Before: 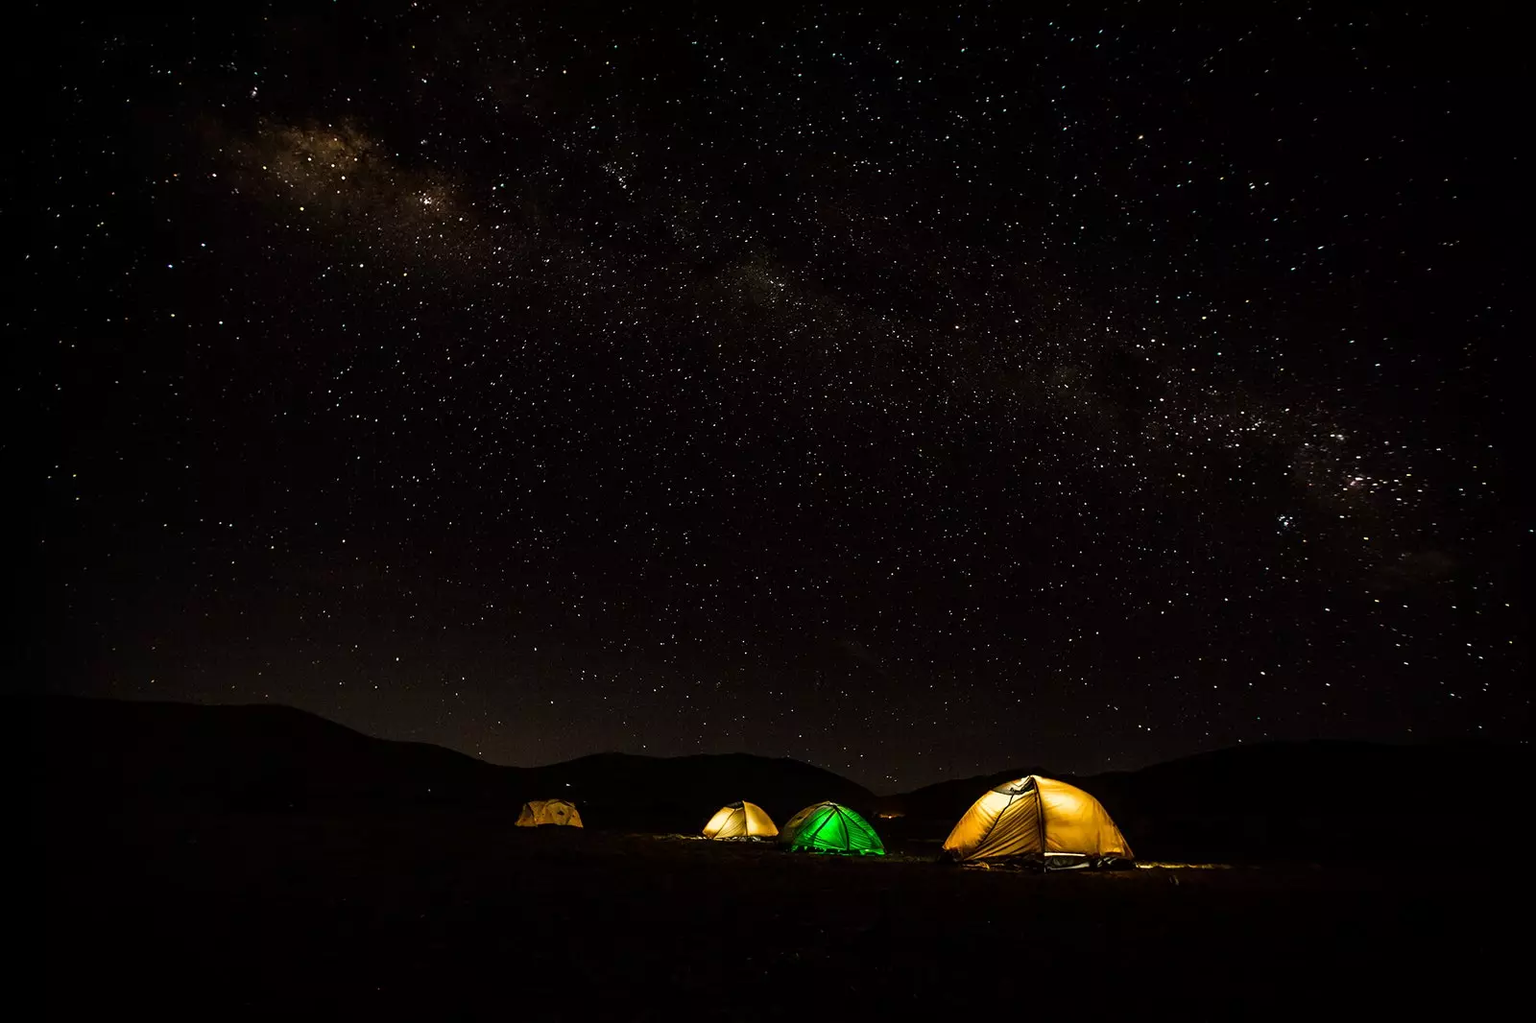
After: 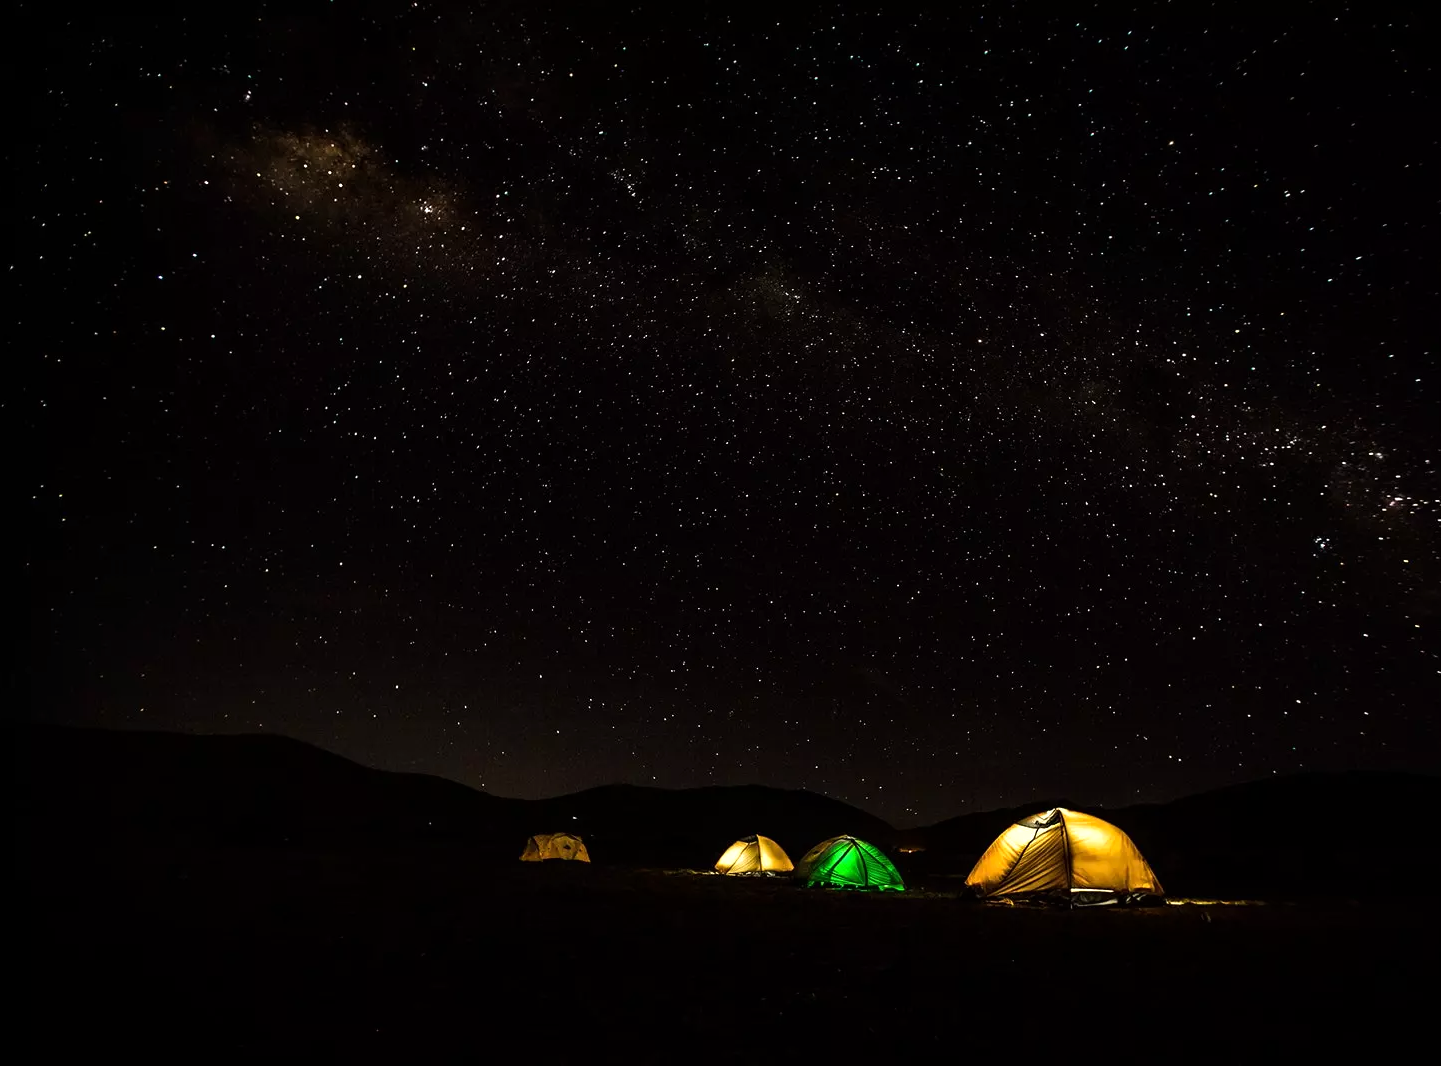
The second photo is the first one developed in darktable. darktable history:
tone equalizer: -8 EV -0.417 EV, -7 EV -0.389 EV, -6 EV -0.333 EV, -5 EV -0.222 EV, -3 EV 0.222 EV, -2 EV 0.333 EV, -1 EV 0.389 EV, +0 EV 0.417 EV, edges refinement/feathering 500, mask exposure compensation -1.57 EV, preserve details no
crop and rotate: left 1.088%, right 8.807%
